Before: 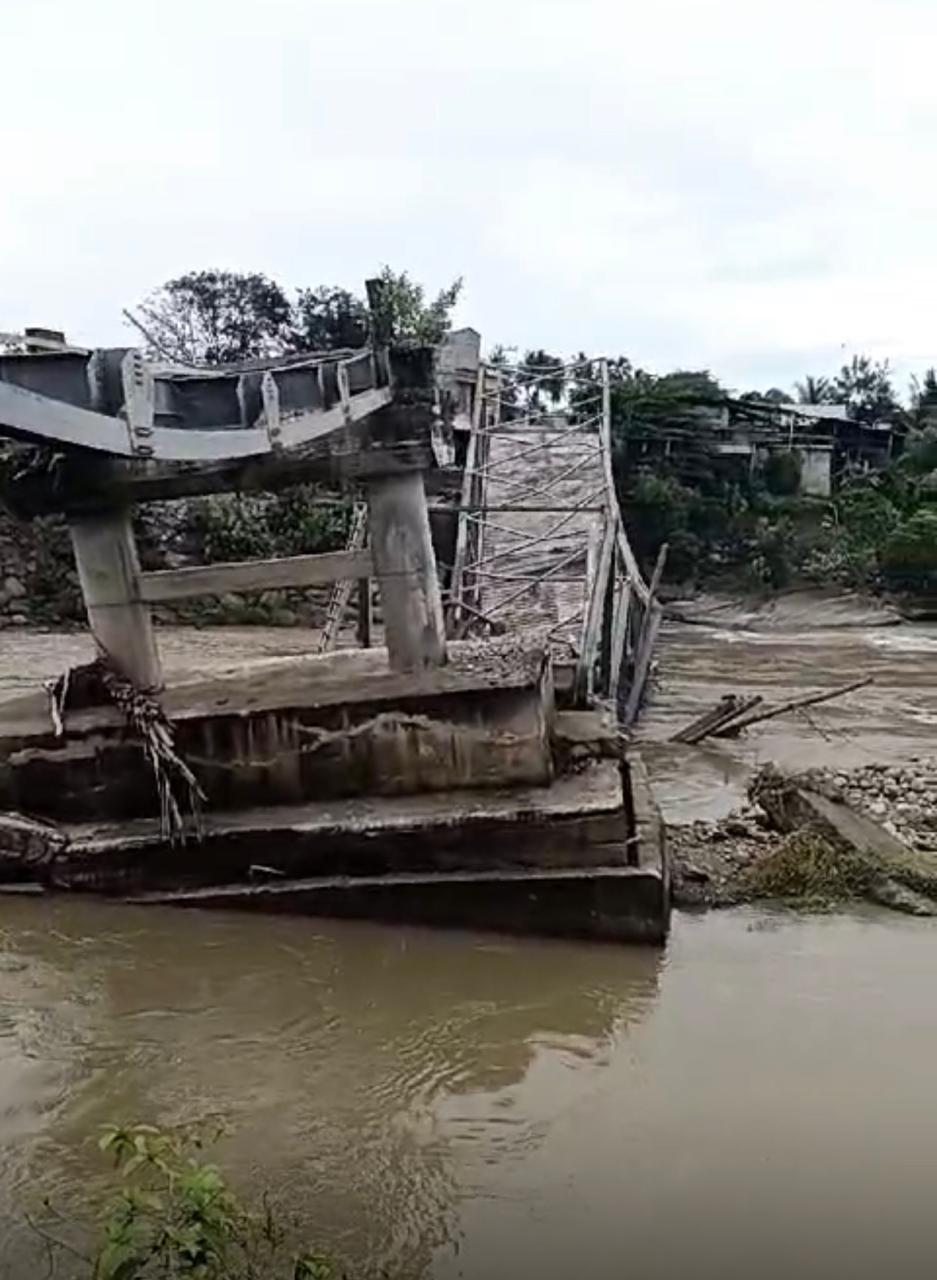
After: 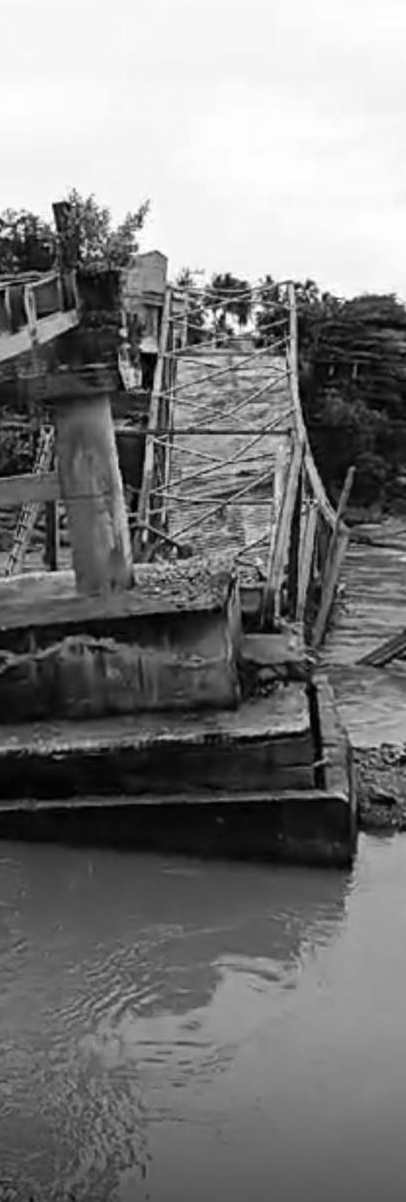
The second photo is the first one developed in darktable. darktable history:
base curve: preserve colors none
monochrome: a 1.94, b -0.638
crop: left 33.452%, top 6.025%, right 23.155%
